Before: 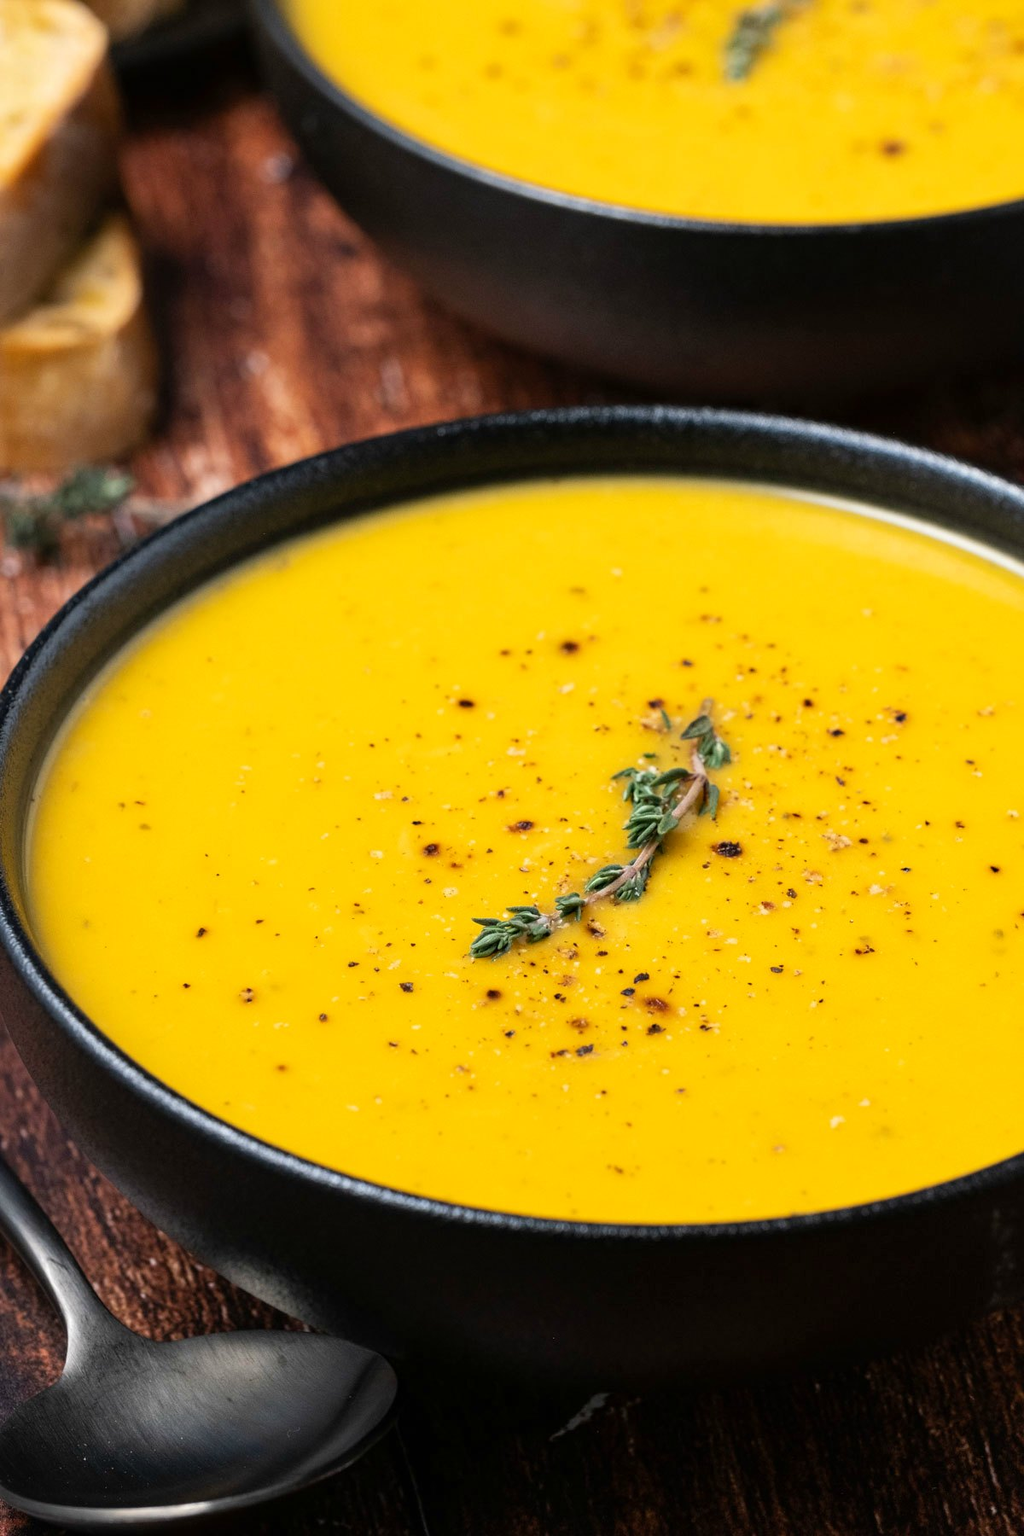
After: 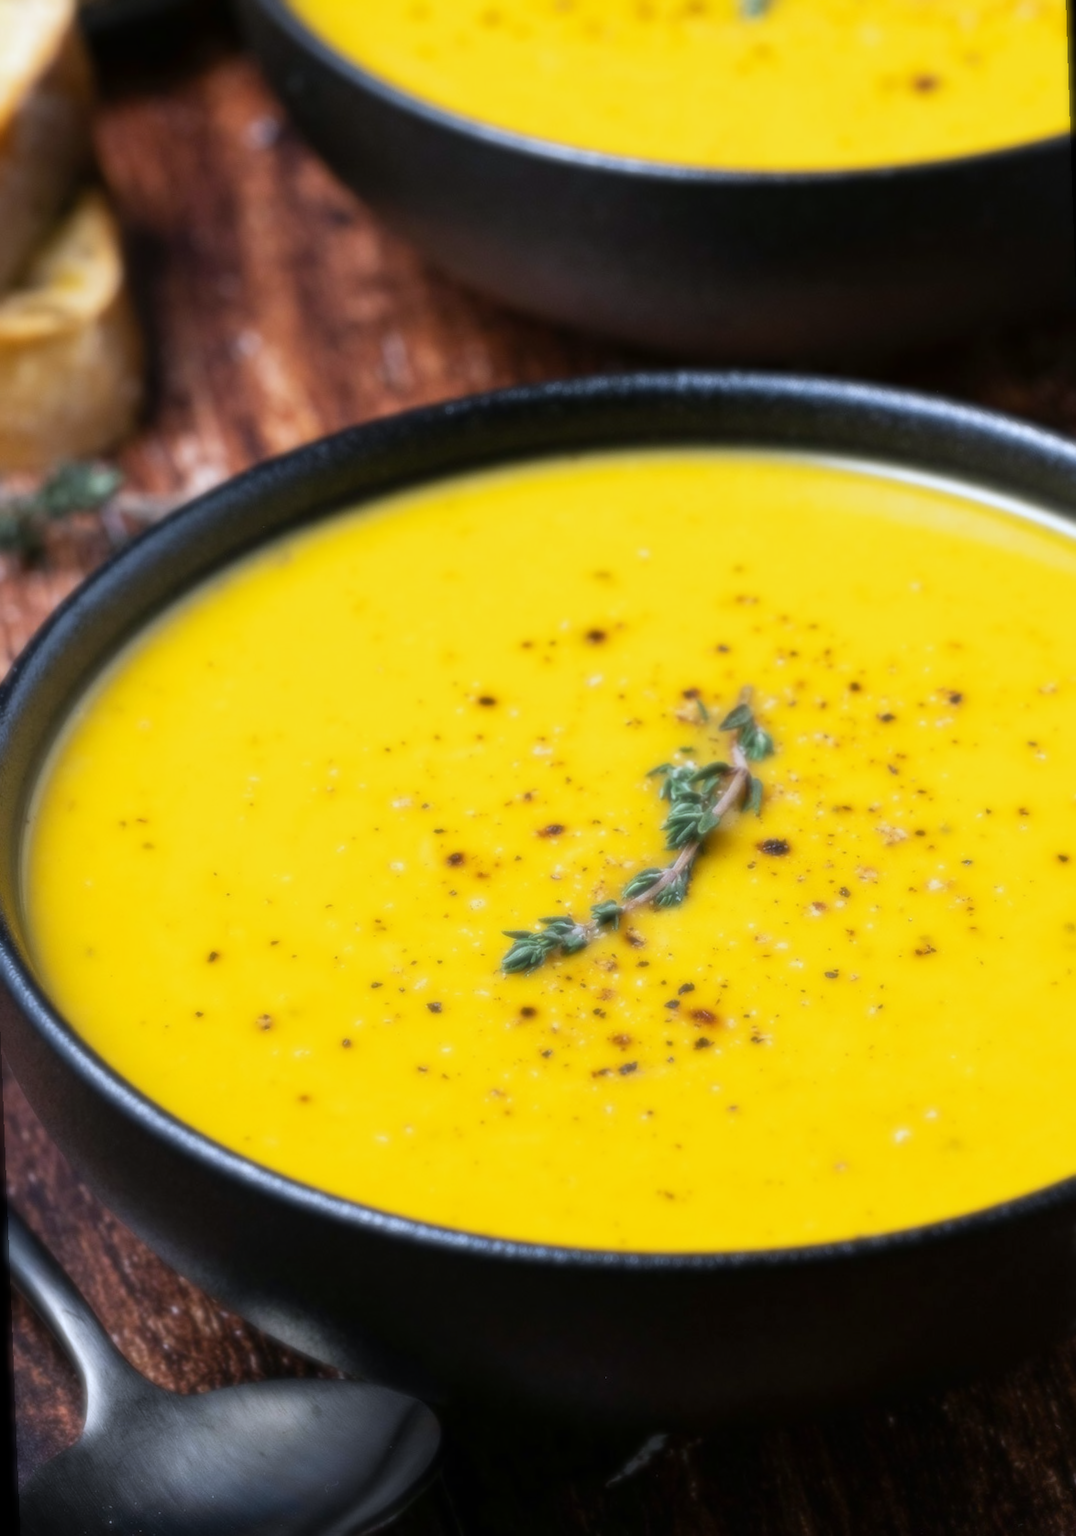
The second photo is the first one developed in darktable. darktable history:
rotate and perspective: rotation -2.12°, lens shift (vertical) 0.009, lens shift (horizontal) -0.008, automatic cropping original format, crop left 0.036, crop right 0.964, crop top 0.05, crop bottom 0.959
white balance: red 0.926, green 1.003, blue 1.133
soften: size 8.67%, mix 49%
